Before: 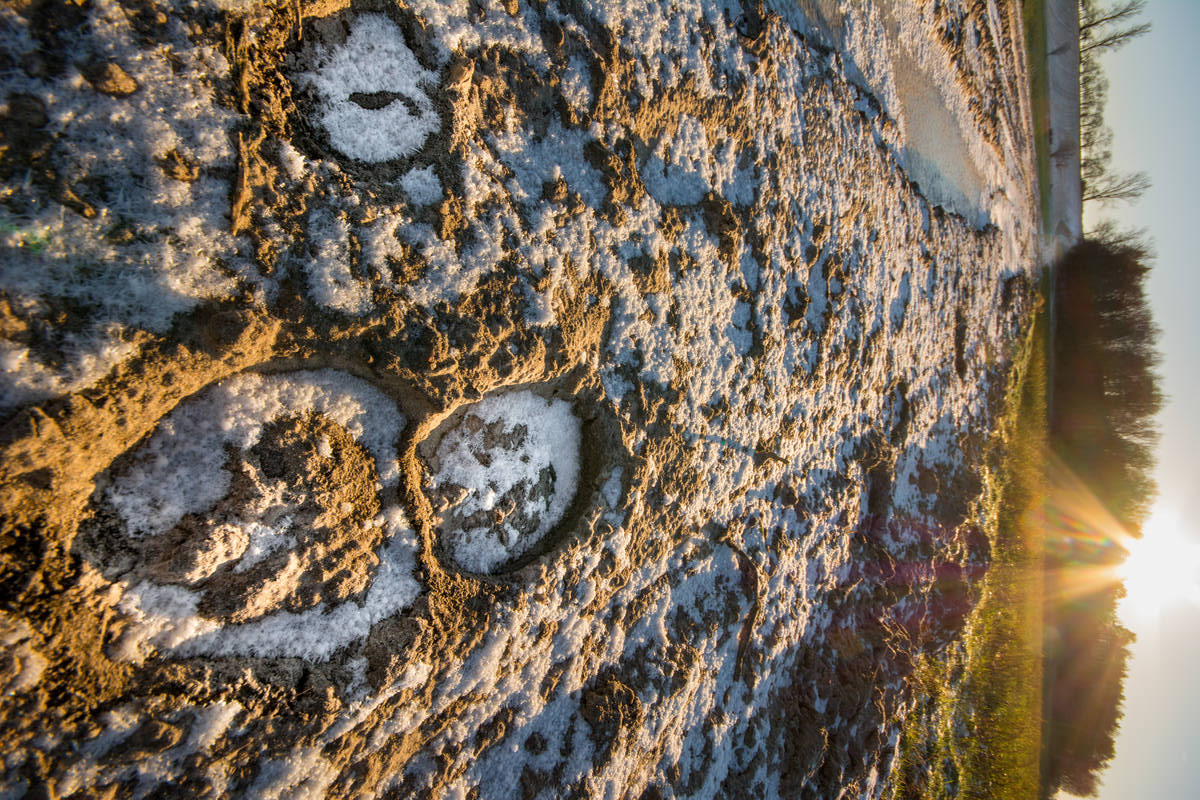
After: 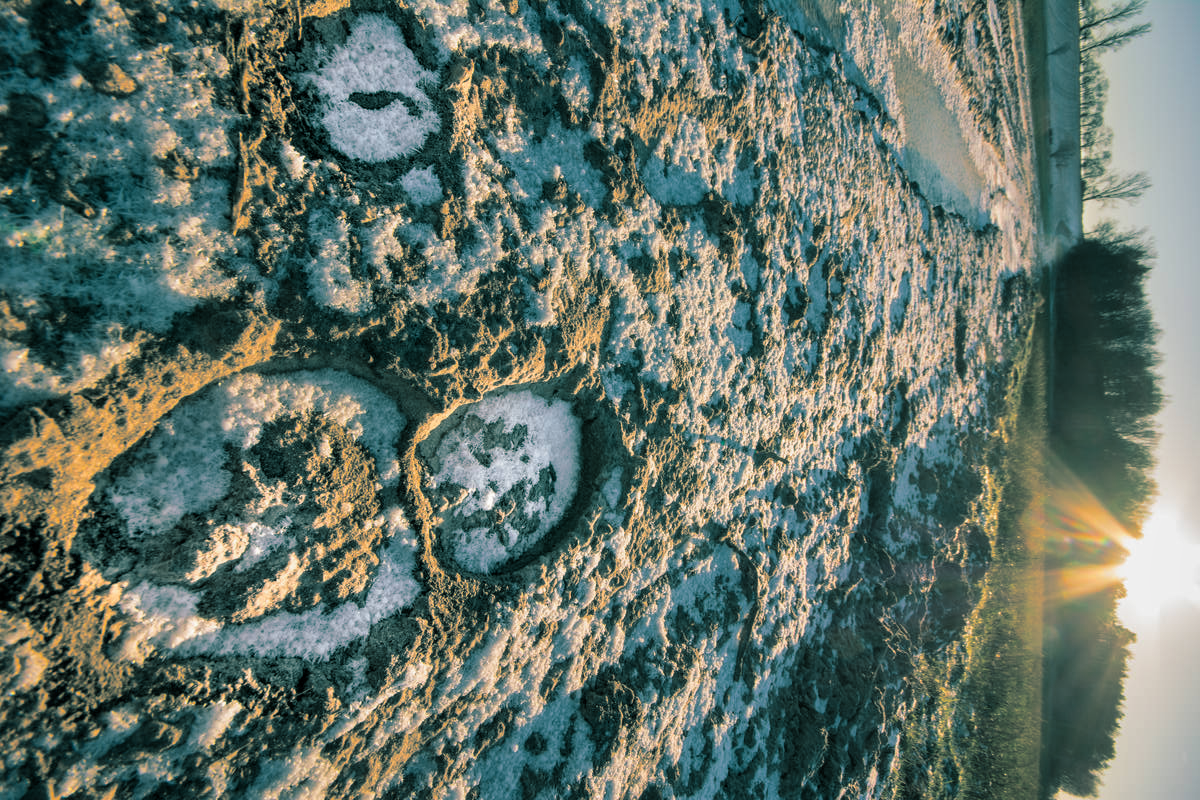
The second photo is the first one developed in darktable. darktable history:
shadows and highlights: soften with gaussian
white balance: emerald 1
split-toning: shadows › hue 183.6°, shadows › saturation 0.52, highlights › hue 0°, highlights › saturation 0
